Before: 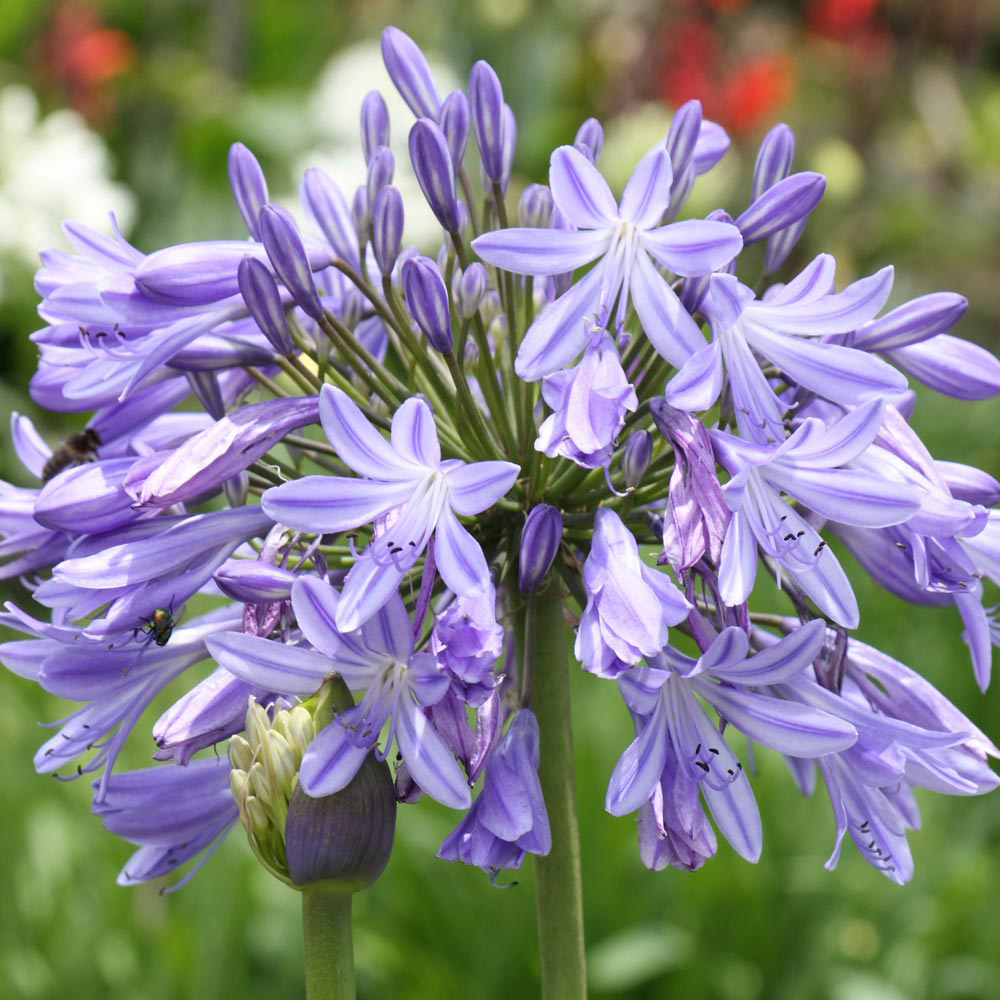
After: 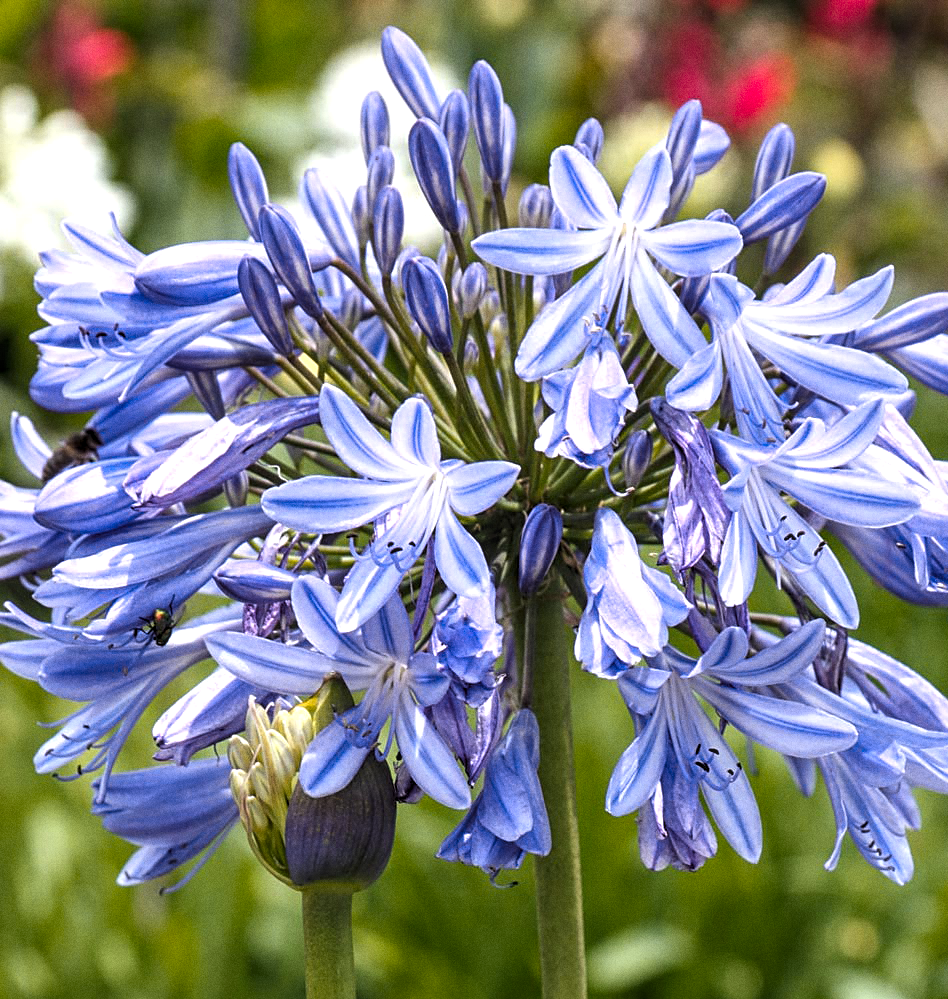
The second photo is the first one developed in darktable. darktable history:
local contrast: on, module defaults
color zones: curves: ch1 [(0.235, 0.558) (0.75, 0.5)]; ch2 [(0.25, 0.462) (0.749, 0.457)], mix 40.67%
crop and rotate: right 5.167%
grain: coarseness 7.08 ISO, strength 21.67%, mid-tones bias 59.58%
white balance: red 1.009, blue 1.027
sharpen: on, module defaults
shadows and highlights: shadows 43.71, white point adjustment -1.46, soften with gaussian
levels: levels [0.052, 0.496, 0.908]
